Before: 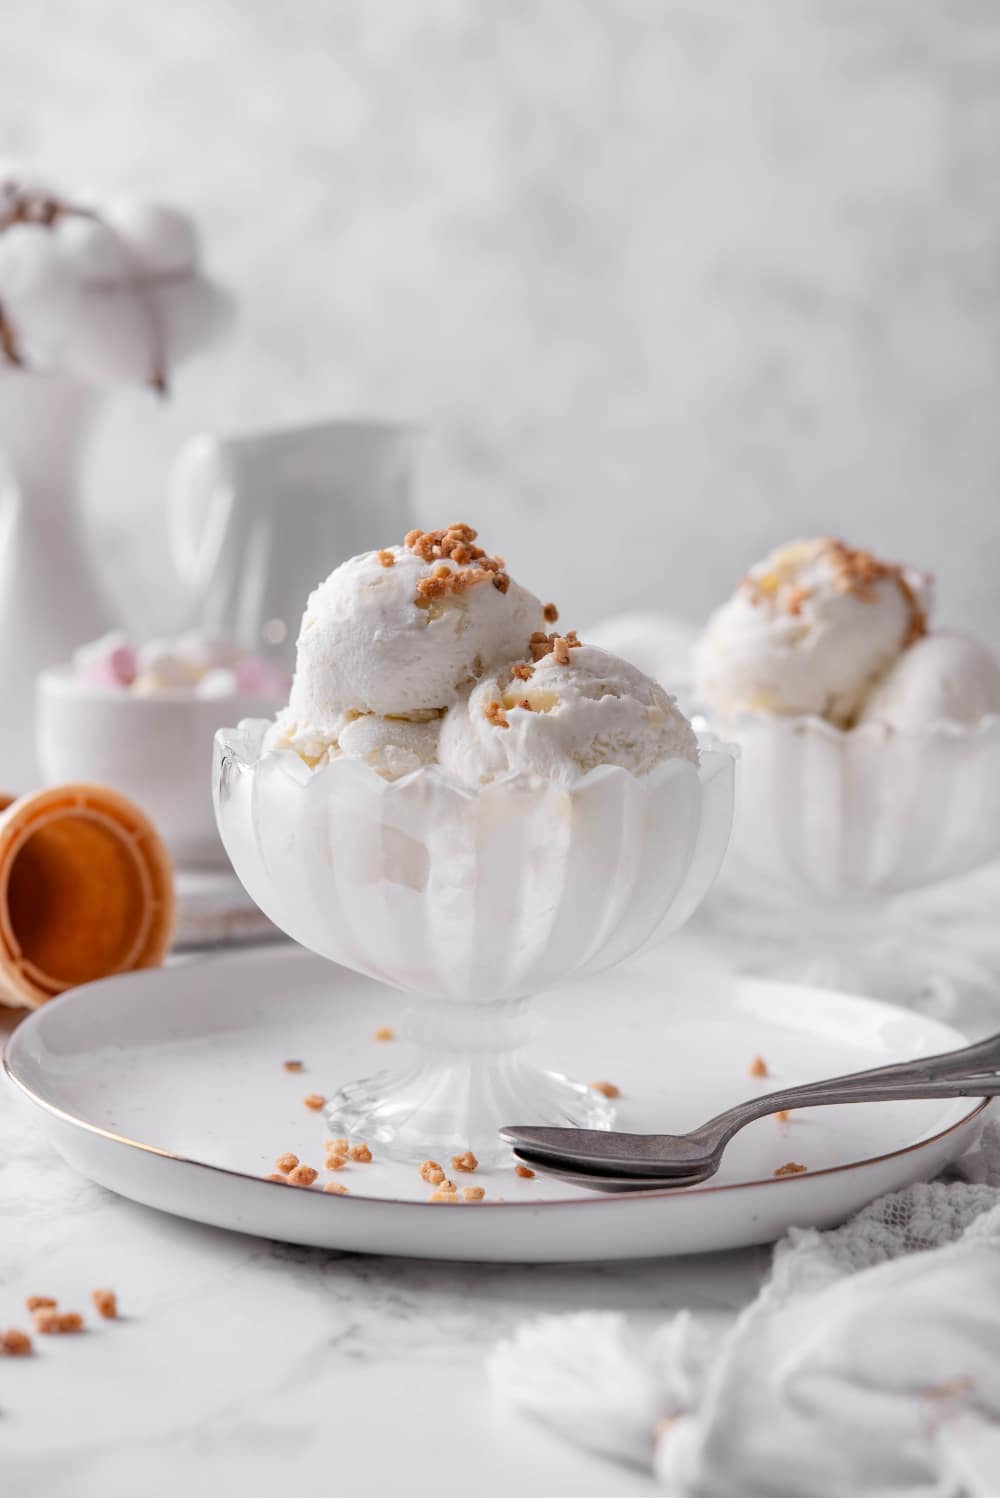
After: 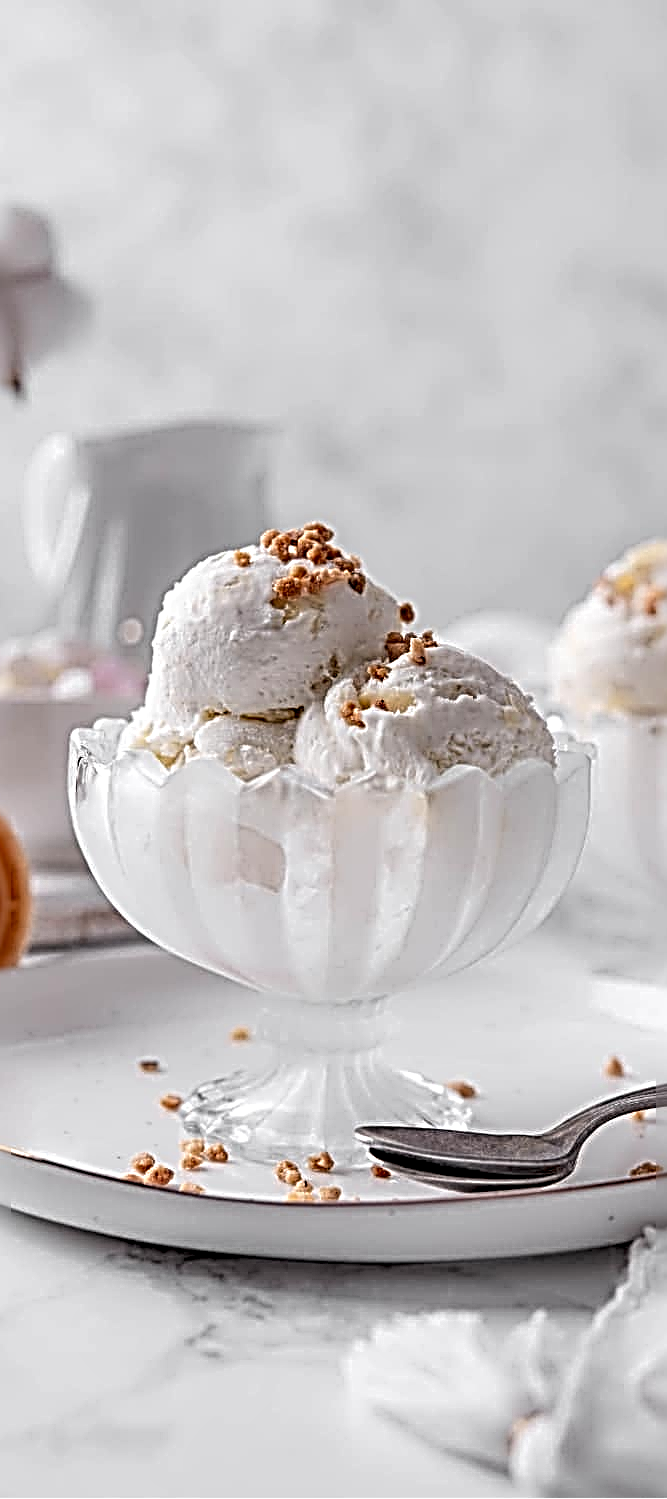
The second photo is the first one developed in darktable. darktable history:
local contrast: on, module defaults
crop and rotate: left 14.498%, right 18.752%
sharpen: radius 4.044, amount 1.983
